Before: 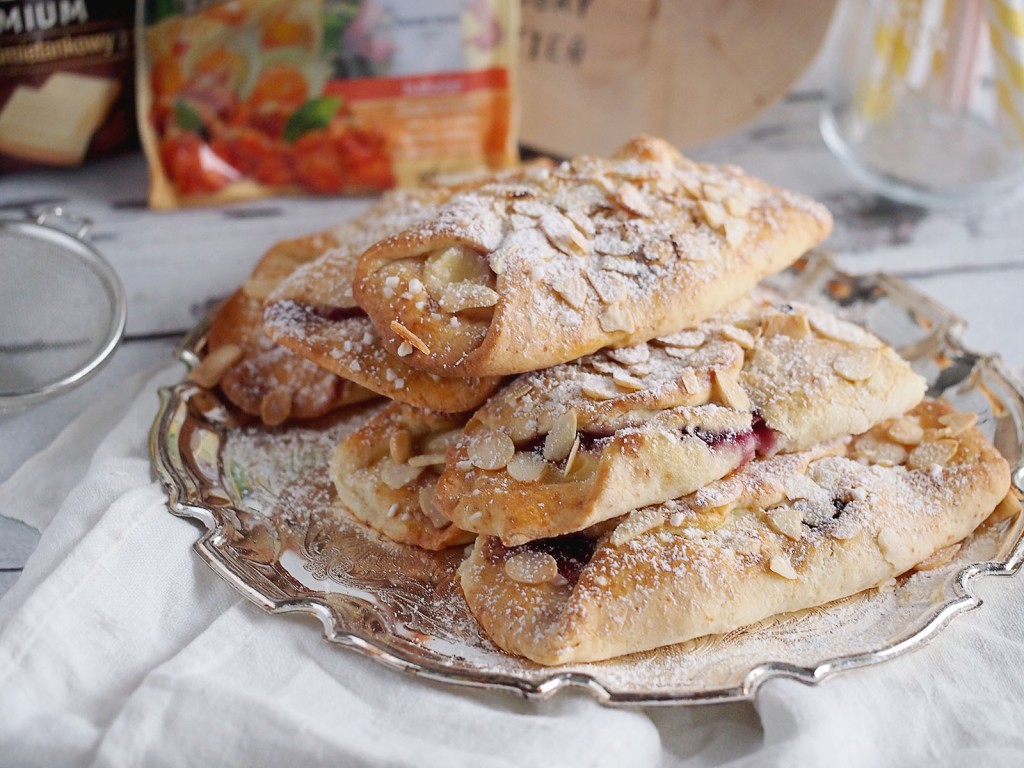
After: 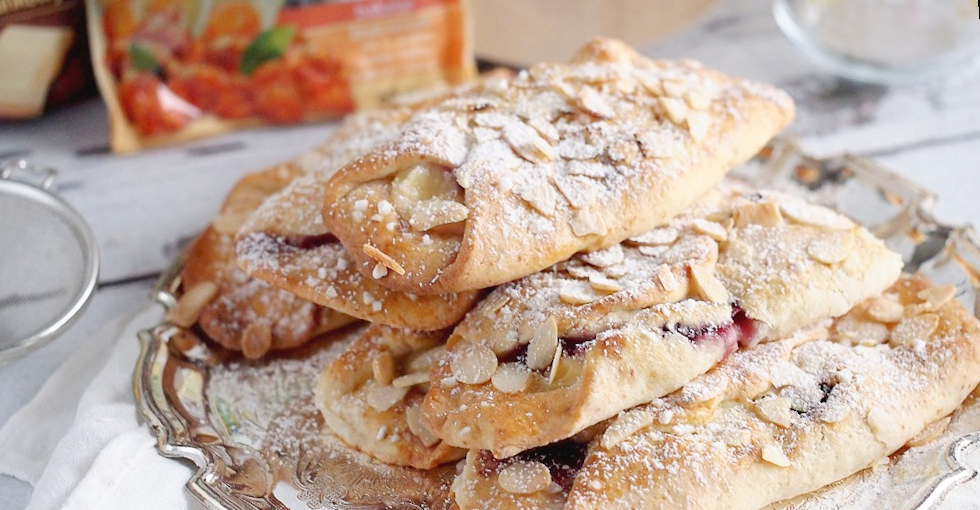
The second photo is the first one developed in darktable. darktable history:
tone curve: curves: ch0 [(0, 0) (0.003, 0.022) (0.011, 0.025) (0.025, 0.032) (0.044, 0.055) (0.069, 0.089) (0.1, 0.133) (0.136, 0.18) (0.177, 0.231) (0.224, 0.291) (0.277, 0.35) (0.335, 0.42) (0.399, 0.496) (0.468, 0.561) (0.543, 0.632) (0.623, 0.706) (0.709, 0.783) (0.801, 0.865) (0.898, 0.947) (1, 1)], preserve colors none
crop: top 5.667%, bottom 17.637%
rotate and perspective: rotation -5°, crop left 0.05, crop right 0.952, crop top 0.11, crop bottom 0.89
exposure: exposure 0.081 EV, compensate highlight preservation false
contrast brightness saturation: saturation -0.05
